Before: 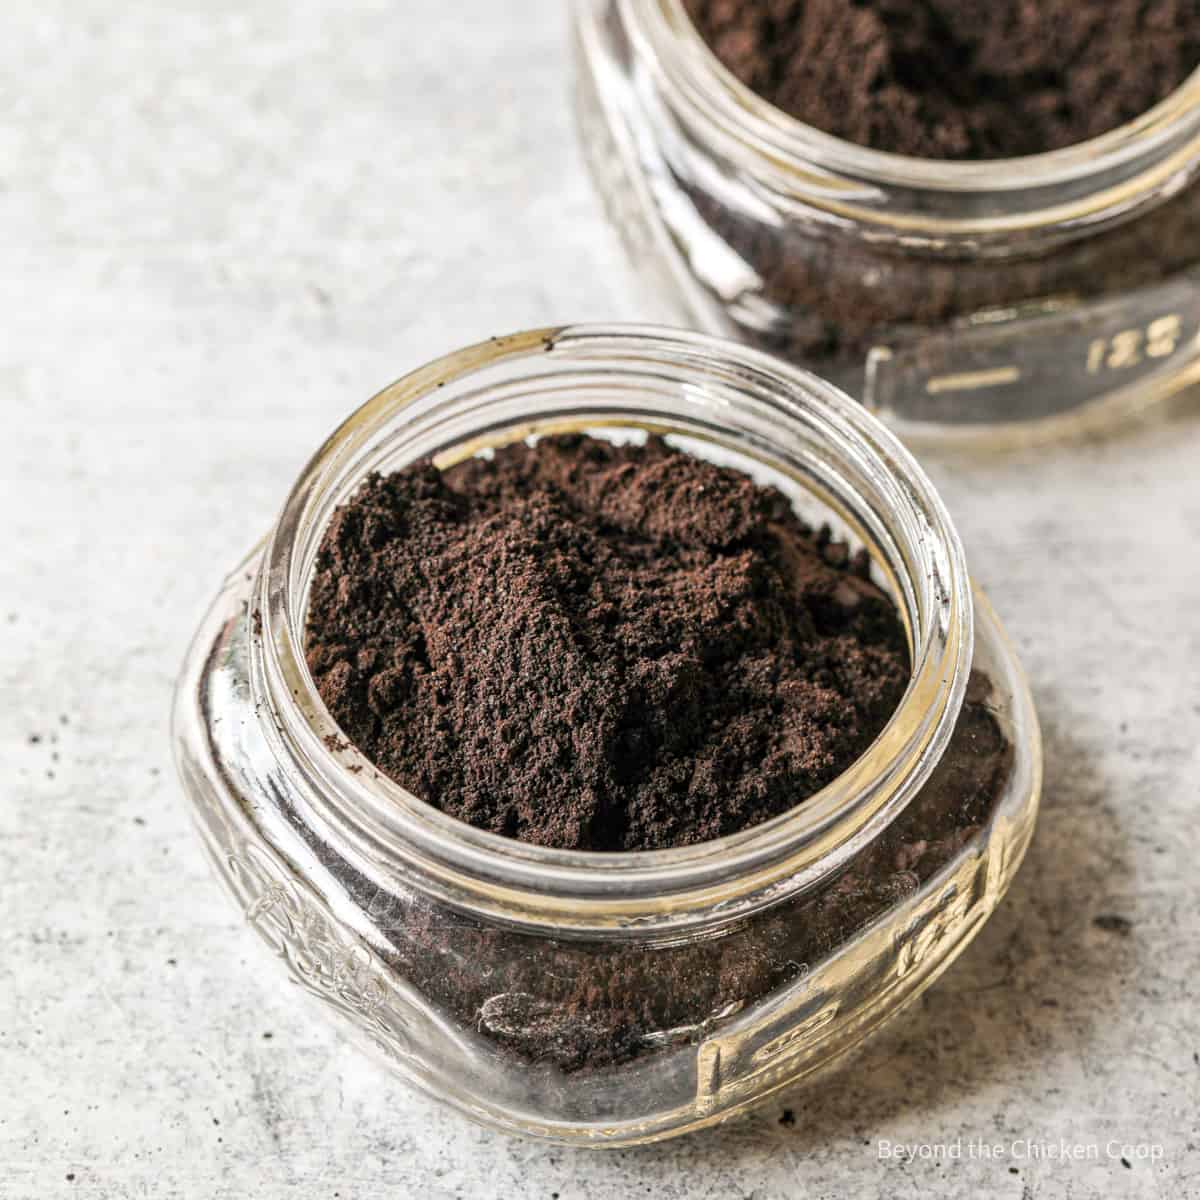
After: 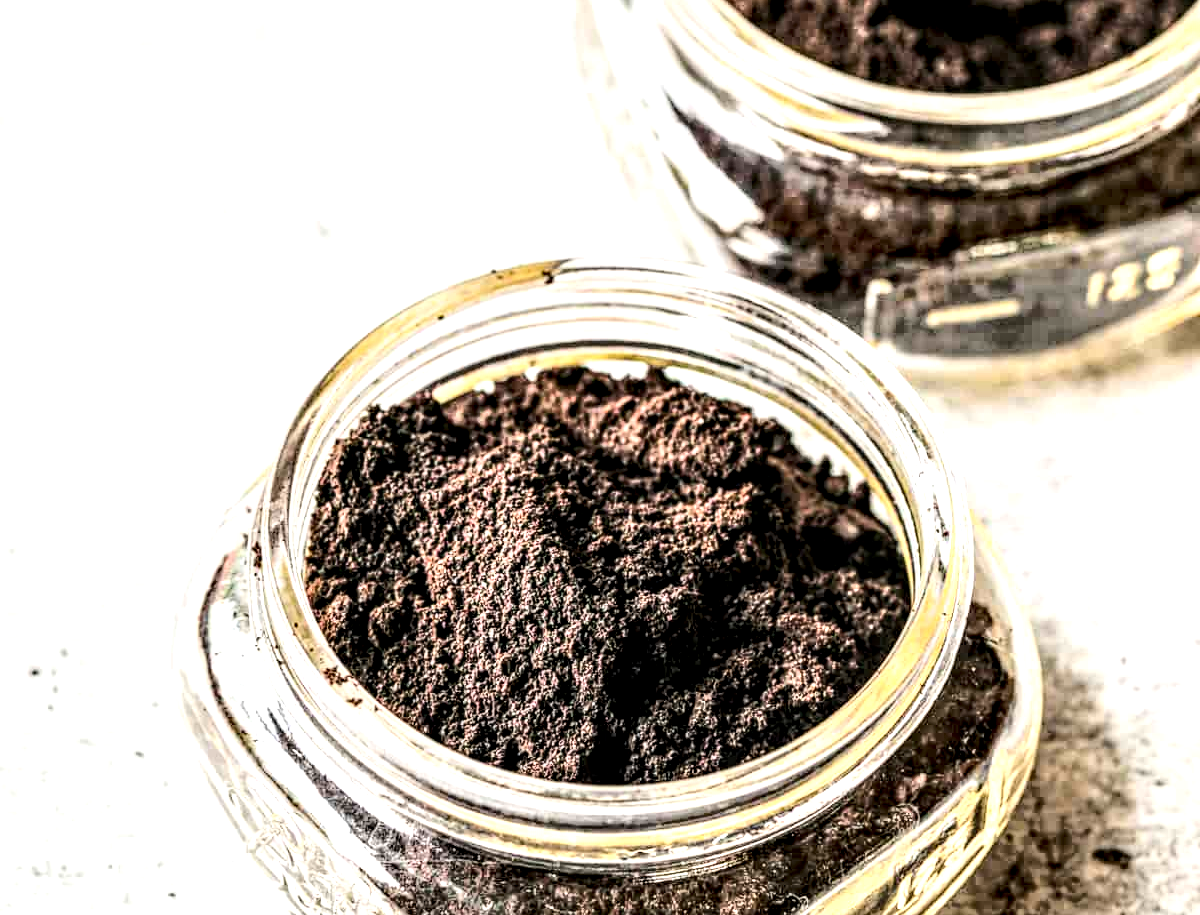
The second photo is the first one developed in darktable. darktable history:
tone curve: curves: ch0 [(0, 0) (0.003, 0.003) (0.011, 0.011) (0.025, 0.024) (0.044, 0.043) (0.069, 0.068) (0.1, 0.097) (0.136, 0.133) (0.177, 0.173) (0.224, 0.219) (0.277, 0.271) (0.335, 0.327) (0.399, 0.39) (0.468, 0.457) (0.543, 0.582) (0.623, 0.655) (0.709, 0.734) (0.801, 0.817) (0.898, 0.906) (1, 1)], color space Lab, independent channels, preserve colors none
crop: top 5.614%, bottom 18.135%
tone equalizer: -8 EV -0.711 EV, -7 EV -0.732 EV, -6 EV -0.576 EV, -5 EV -0.366 EV, -3 EV 0.388 EV, -2 EV 0.6 EV, -1 EV 0.694 EV, +0 EV 0.748 EV, mask exposure compensation -0.505 EV
color zones: curves: ch0 [(0.25, 0.5) (0.428, 0.473) (0.75, 0.5)]; ch1 [(0.243, 0.479) (0.398, 0.452) (0.75, 0.5)]
haze removal: compatibility mode true, adaptive false
local contrast: detail 202%
contrast brightness saturation: contrast 0.197, brightness 0.164, saturation 0.228
